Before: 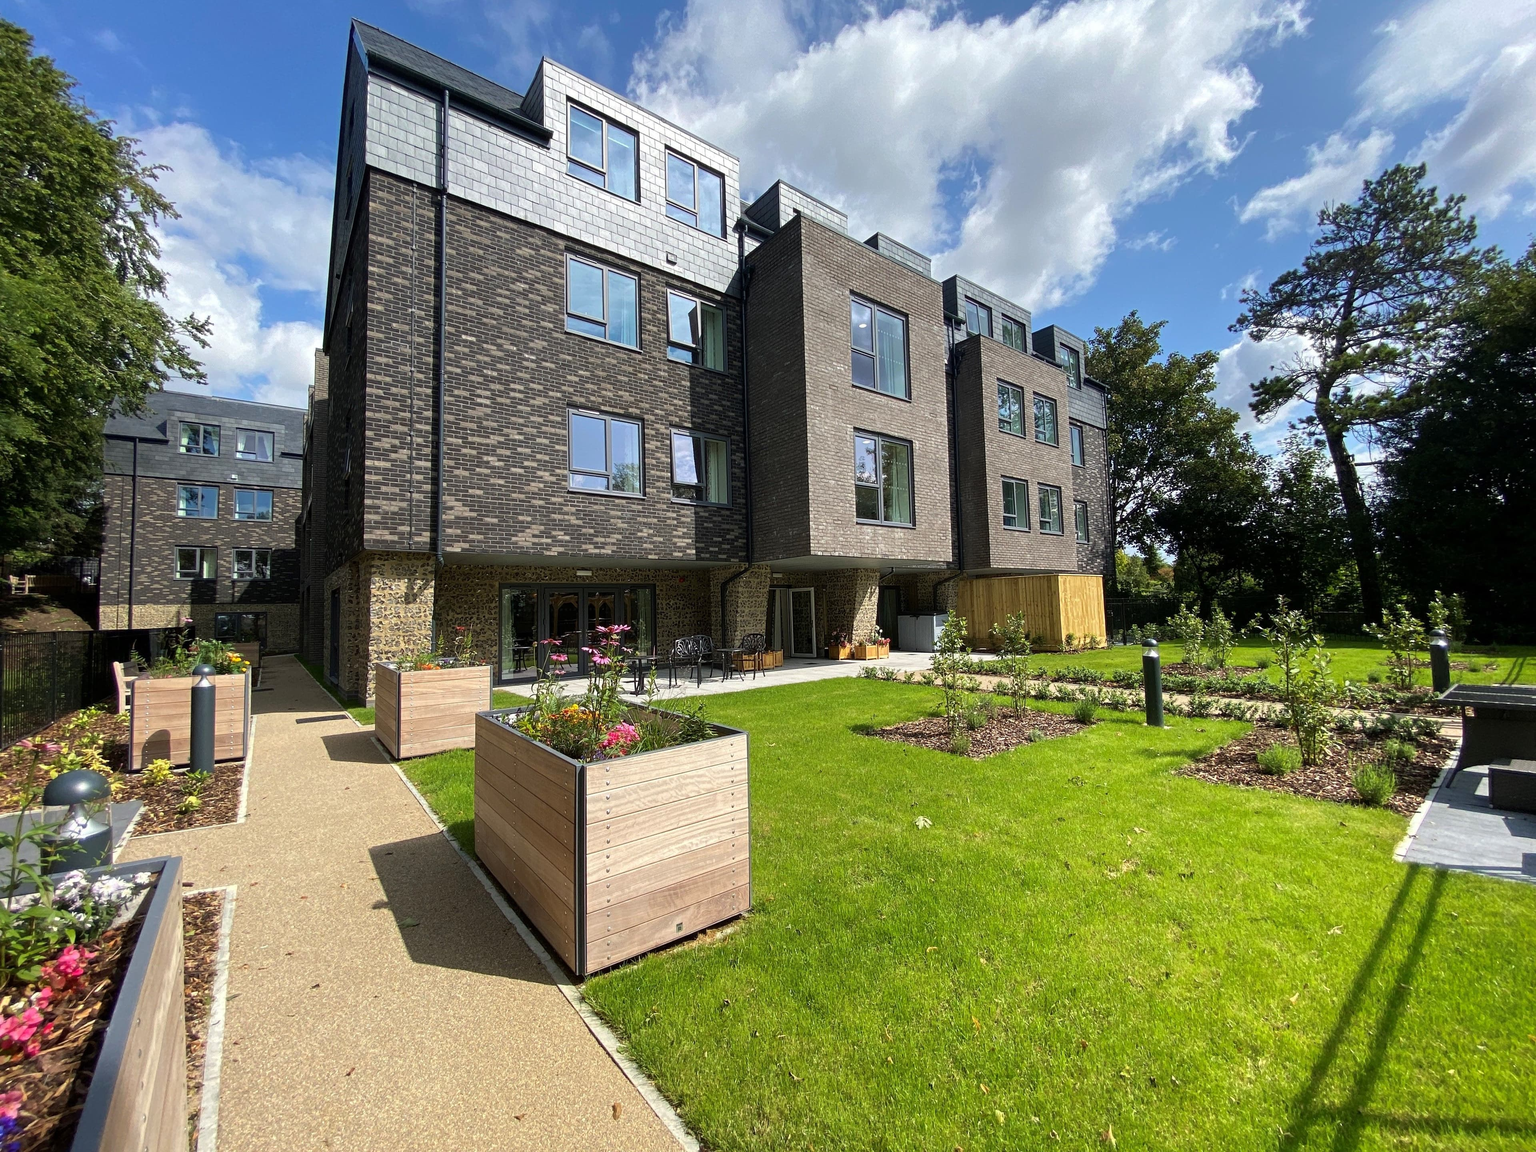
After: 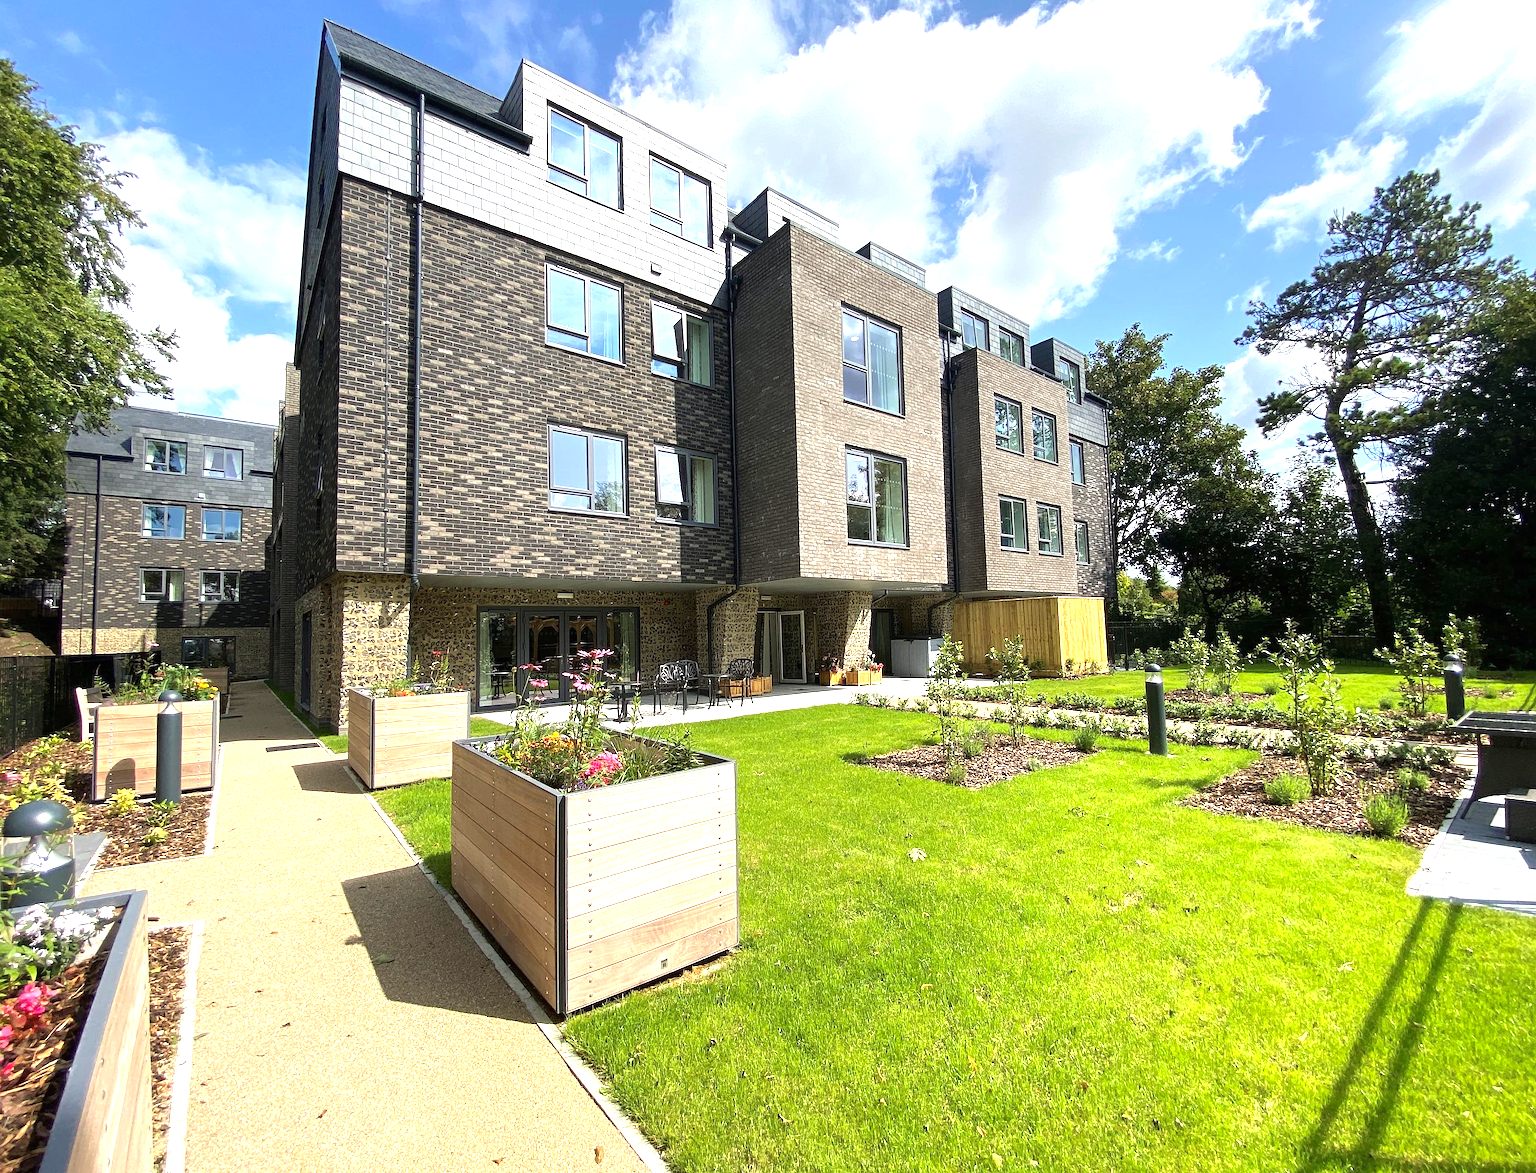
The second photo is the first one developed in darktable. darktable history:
sharpen: radius 0.984, amount 0.61
color correction: highlights b* 2.99
crop and rotate: left 2.642%, right 1.092%, bottom 1.92%
exposure: black level correction 0, exposure 1 EV, compensate highlight preservation false
